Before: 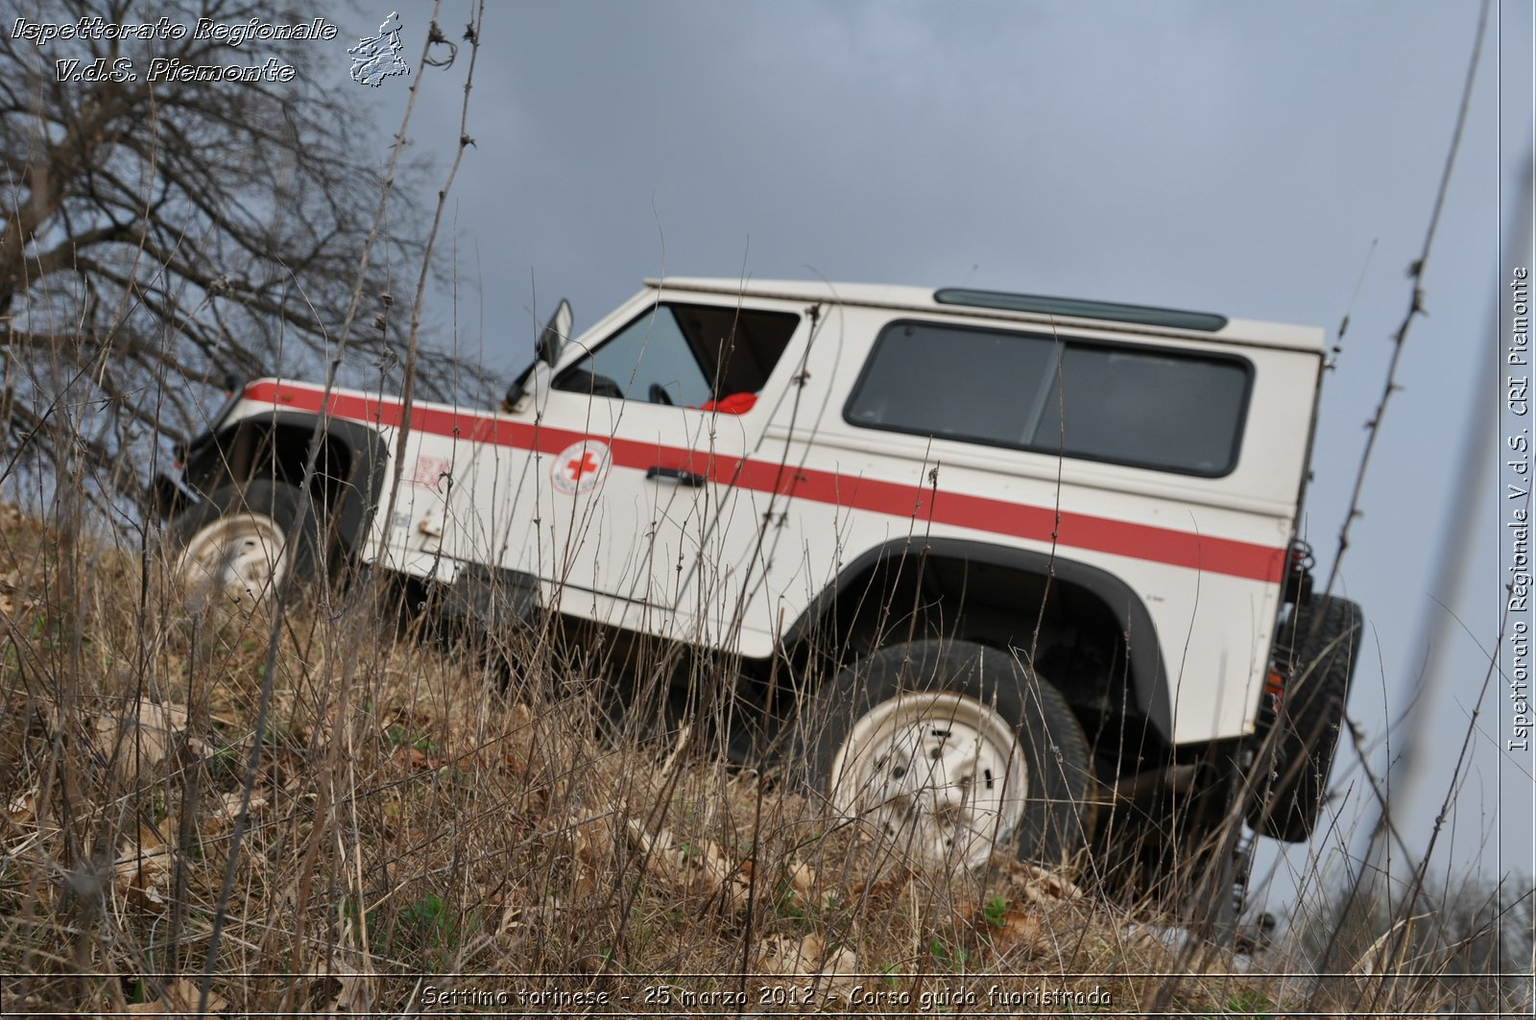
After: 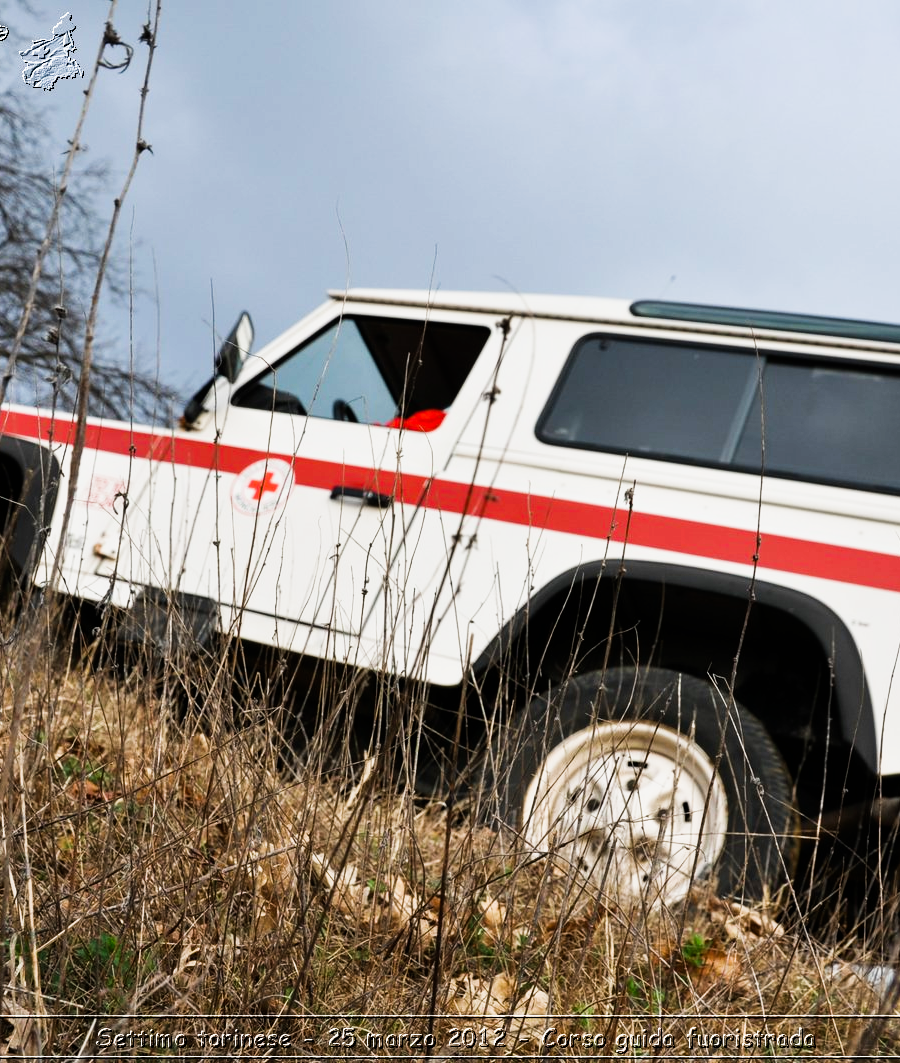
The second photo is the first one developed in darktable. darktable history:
crop: left 21.496%, right 22.254%
exposure: black level correction 0.001, exposure 0.5 EV, compensate exposure bias true, compensate highlight preservation false
sigmoid: contrast 1.86, skew 0.35
